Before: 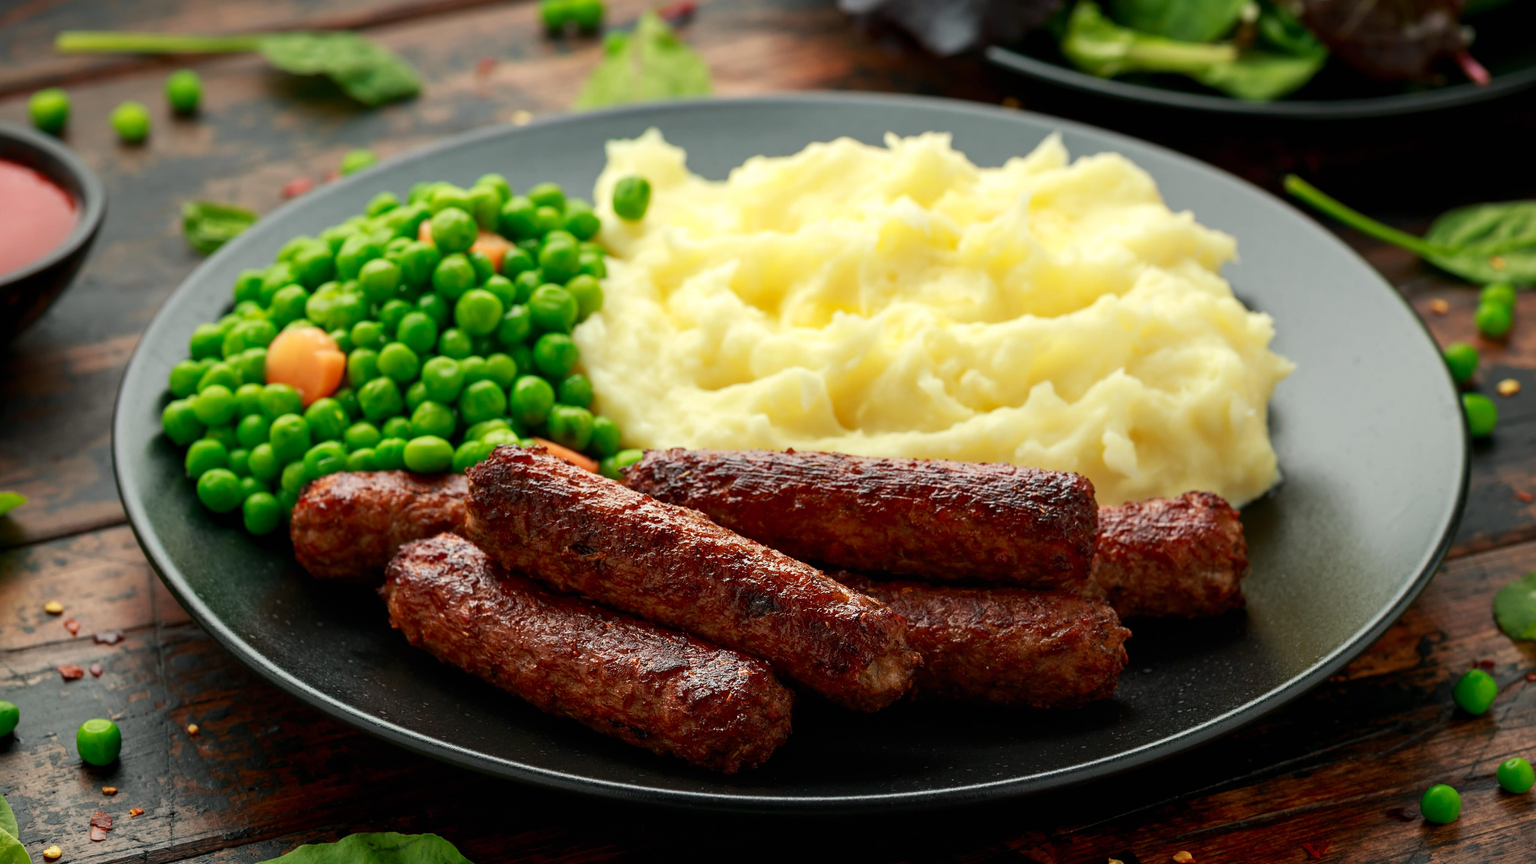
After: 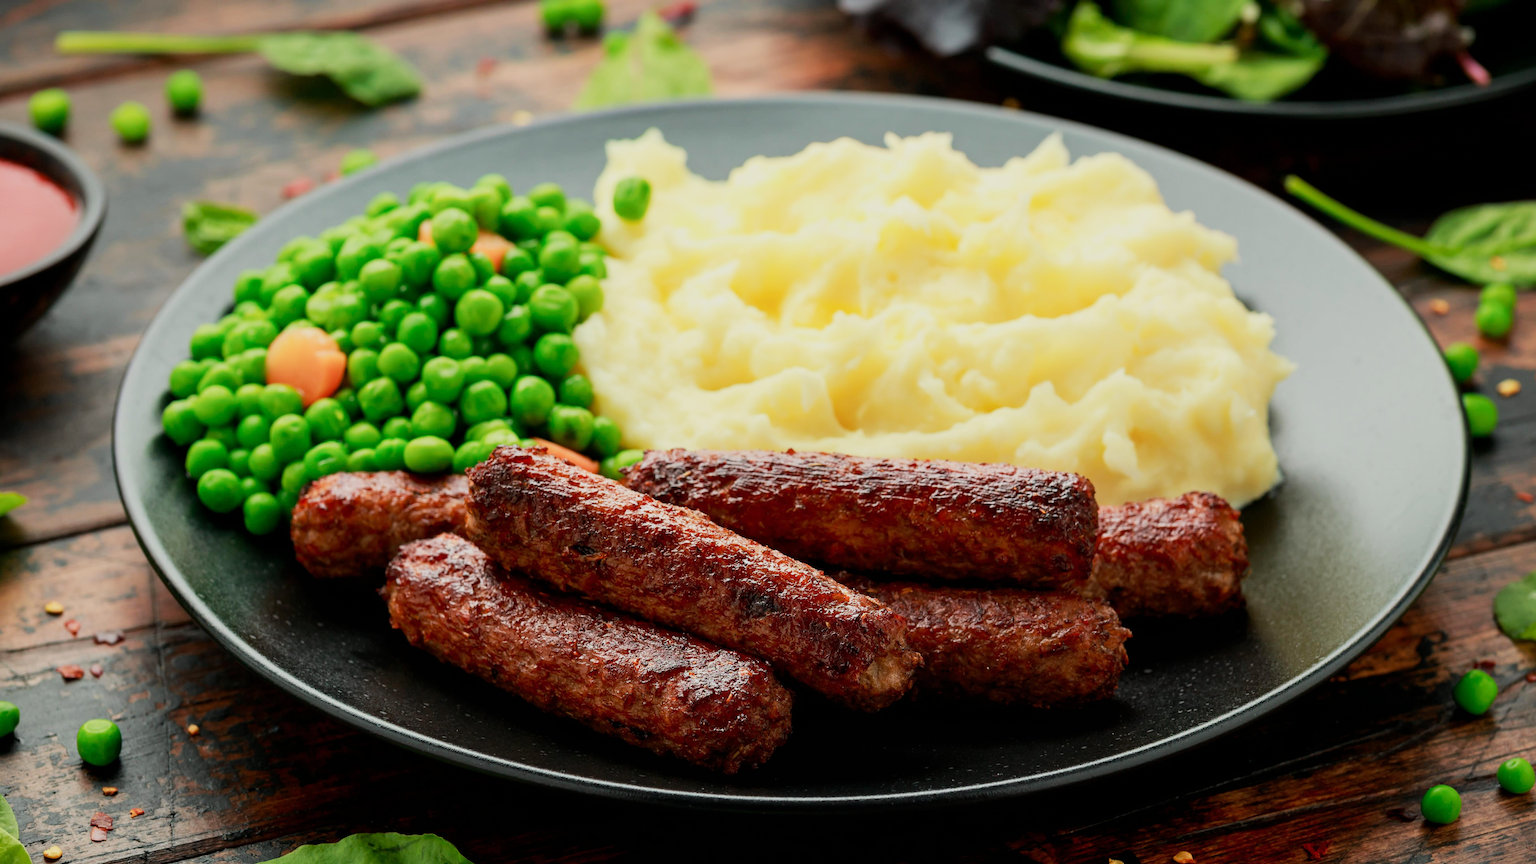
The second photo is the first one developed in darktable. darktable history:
exposure: exposure 0.6 EV, compensate highlight preservation false
filmic rgb: black relative exposure -16 EV, white relative exposure 6.12 EV, hardness 5.22
